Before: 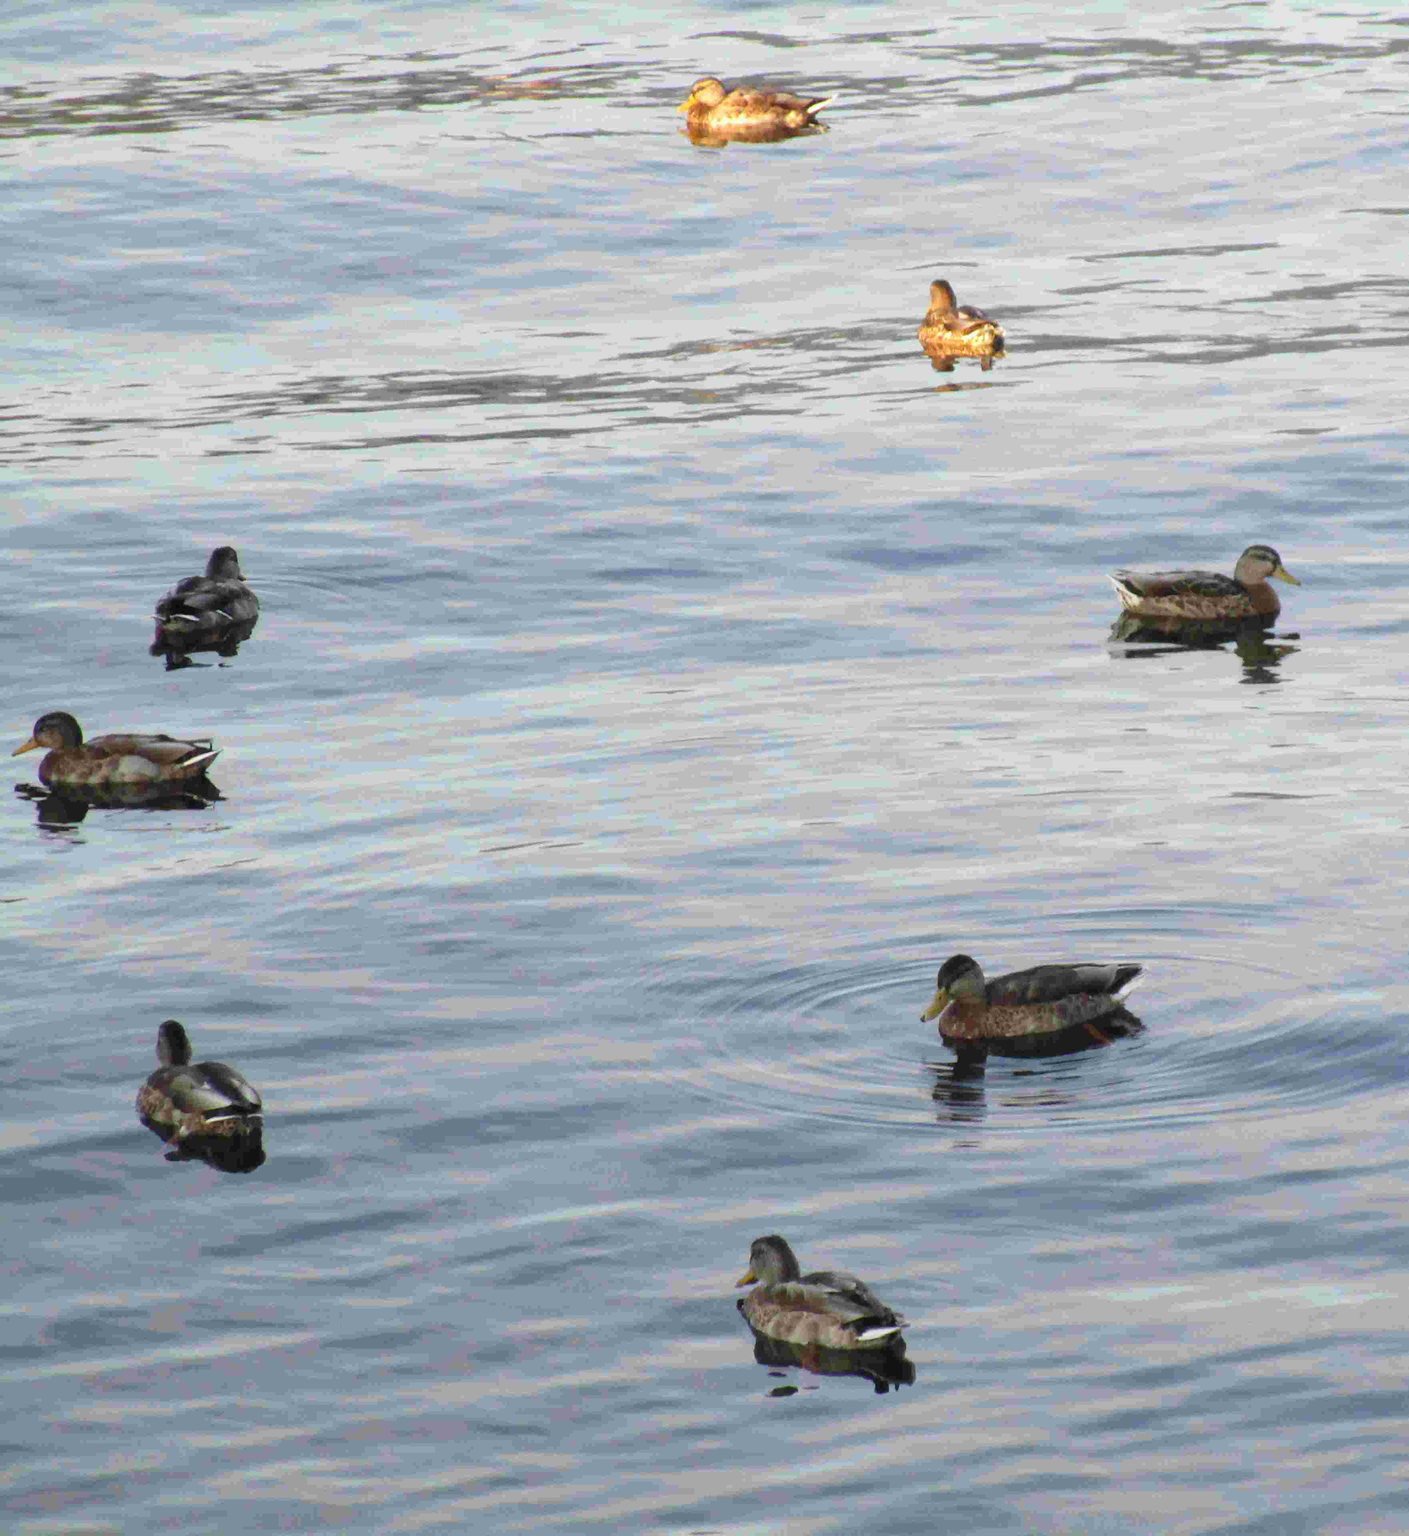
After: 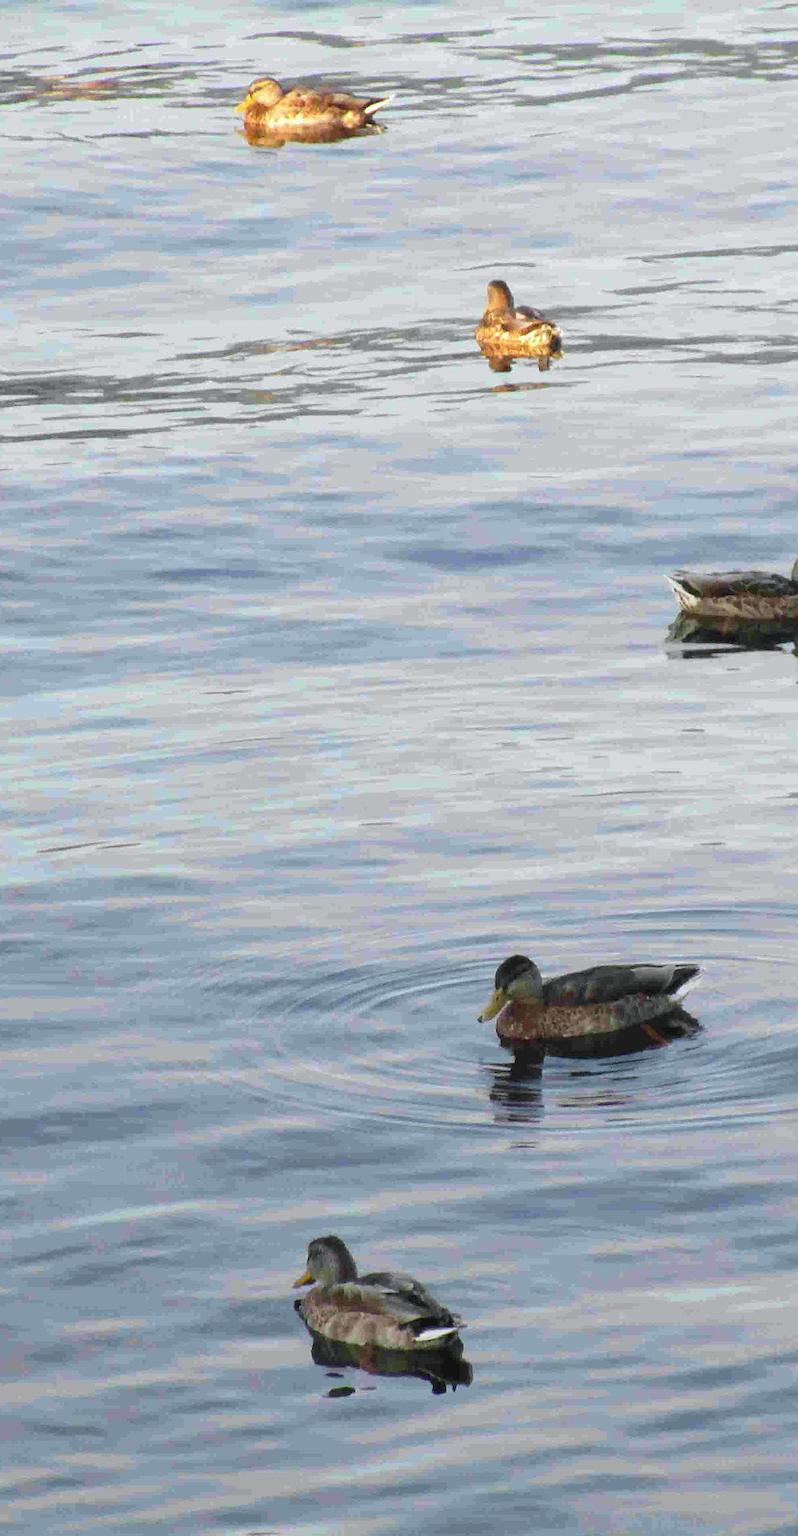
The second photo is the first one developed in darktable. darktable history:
white balance: red 0.986, blue 1.01
crop: left 31.458%, top 0%, right 11.876%
sharpen: on, module defaults
